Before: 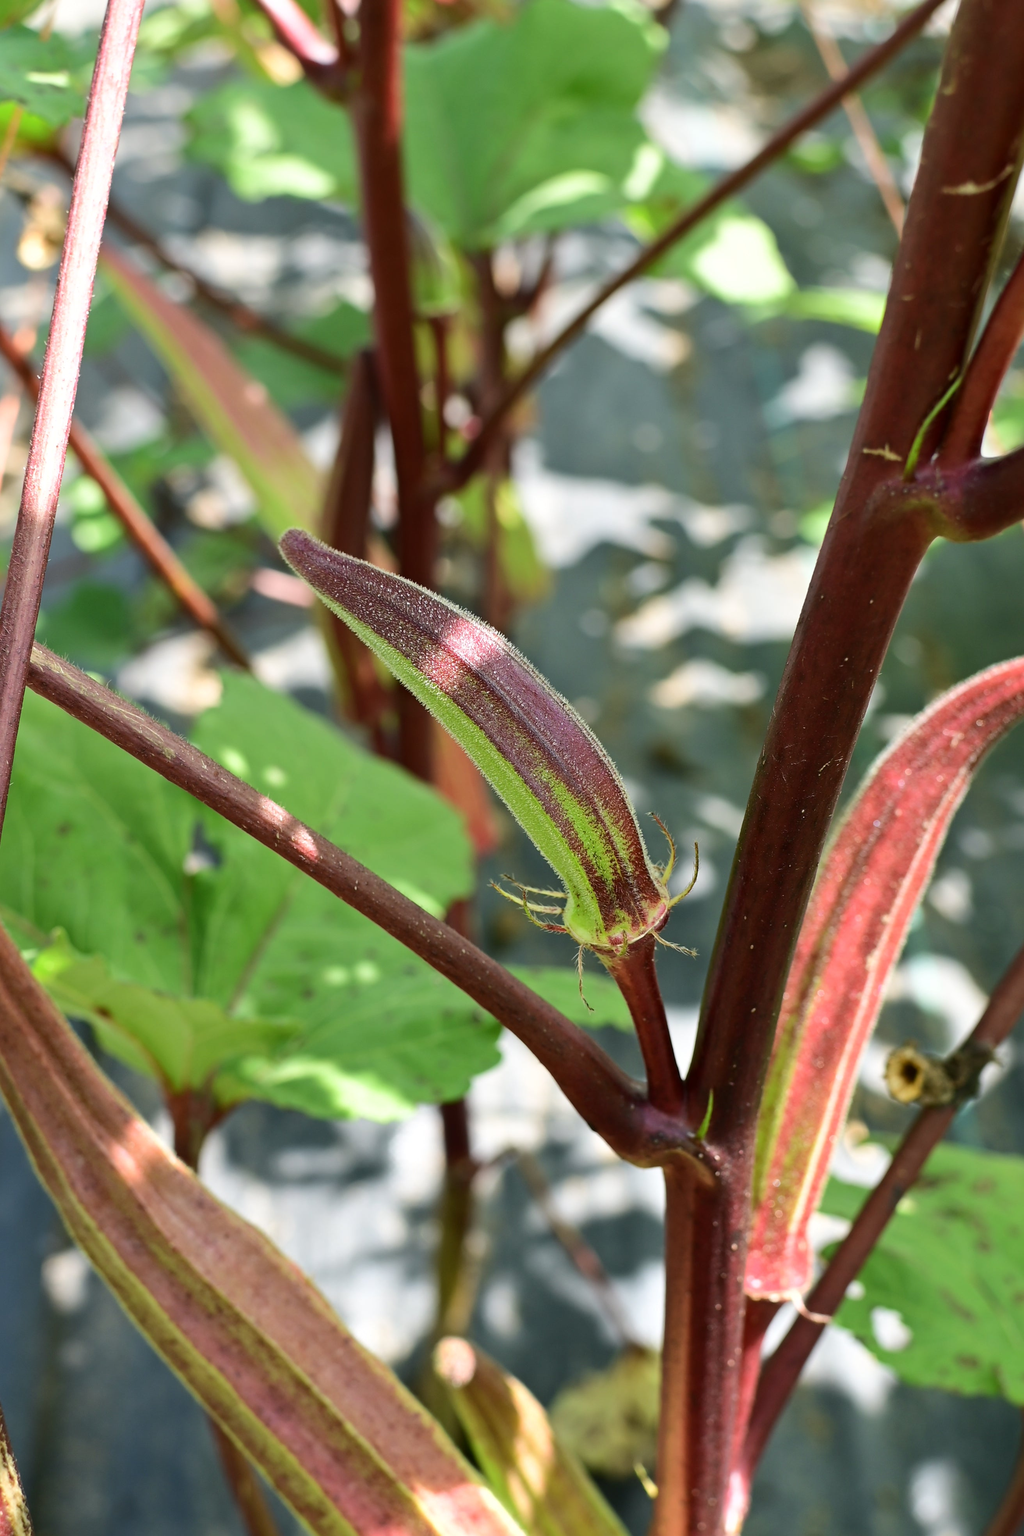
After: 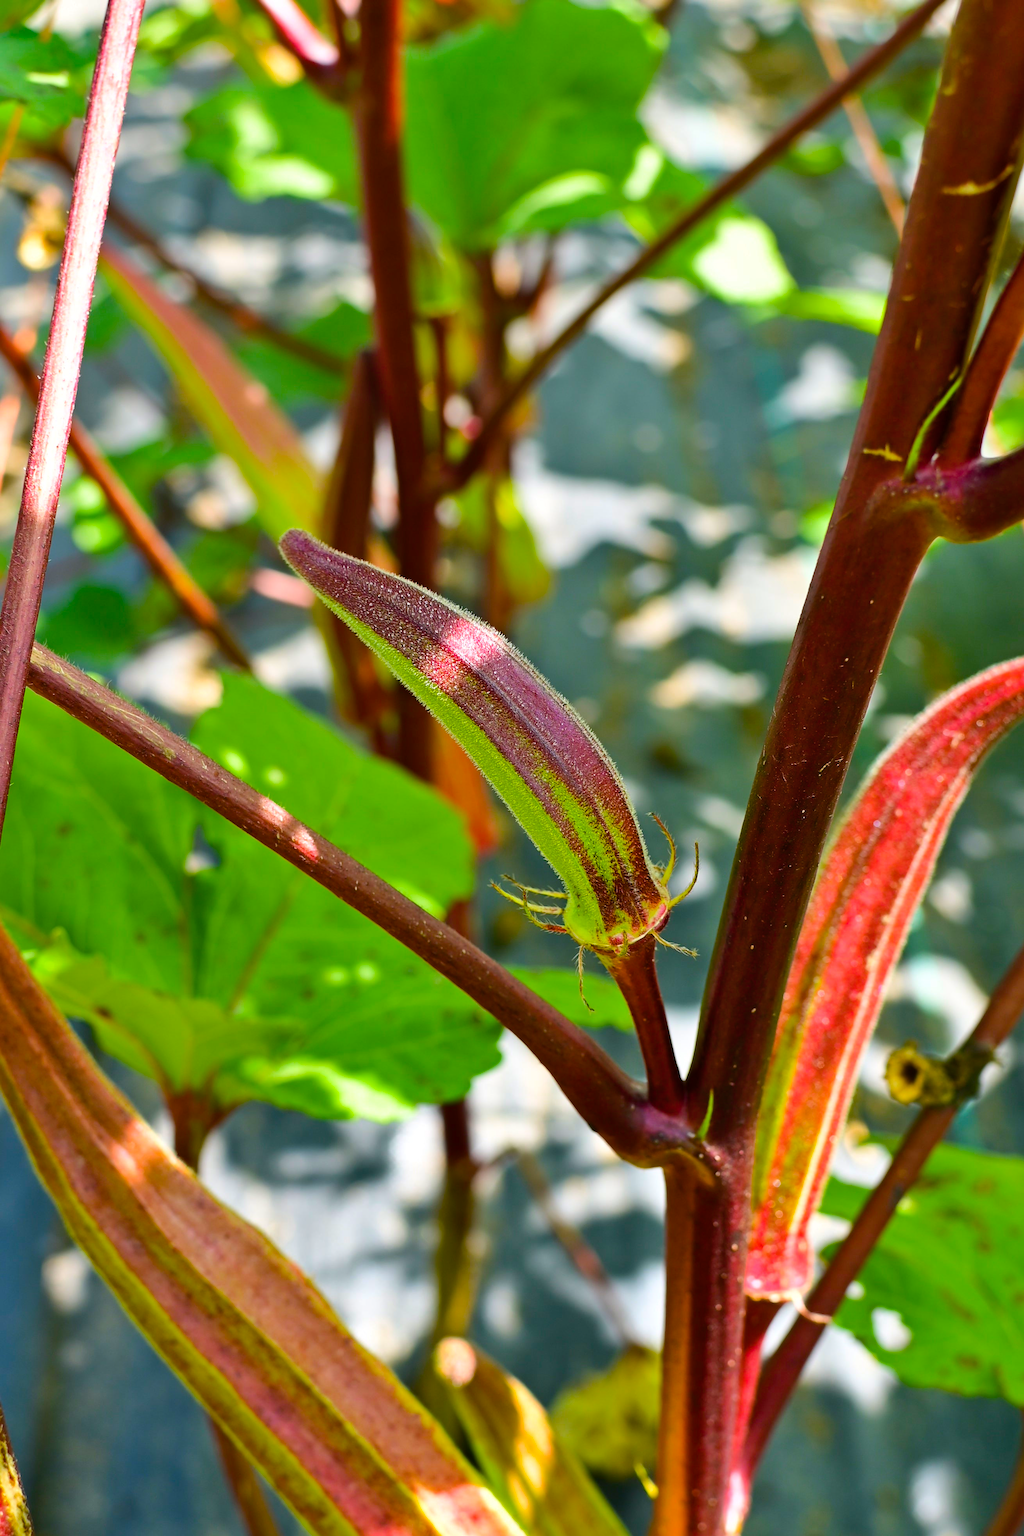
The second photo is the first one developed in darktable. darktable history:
shadows and highlights: low approximation 0.01, soften with gaussian
color balance rgb: linear chroma grading › global chroma 23.15%, perceptual saturation grading › global saturation 28.7%, perceptual saturation grading › mid-tones 12.04%, perceptual saturation grading › shadows 10.19%, global vibrance 22.22%
rgb levels: preserve colors max RGB
